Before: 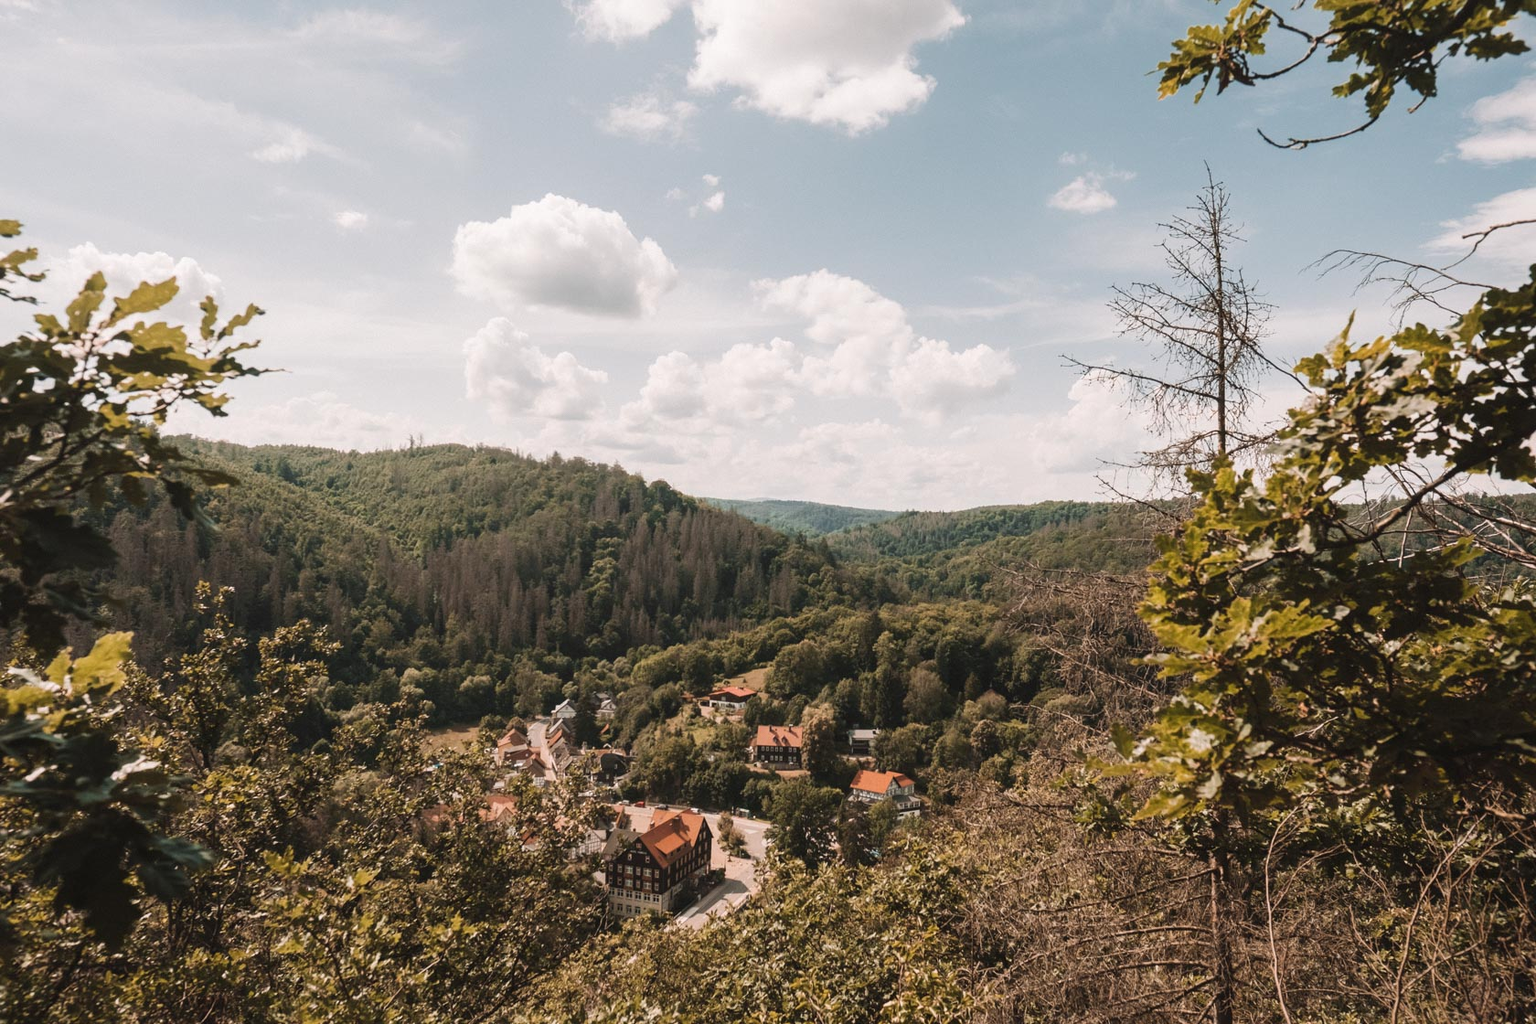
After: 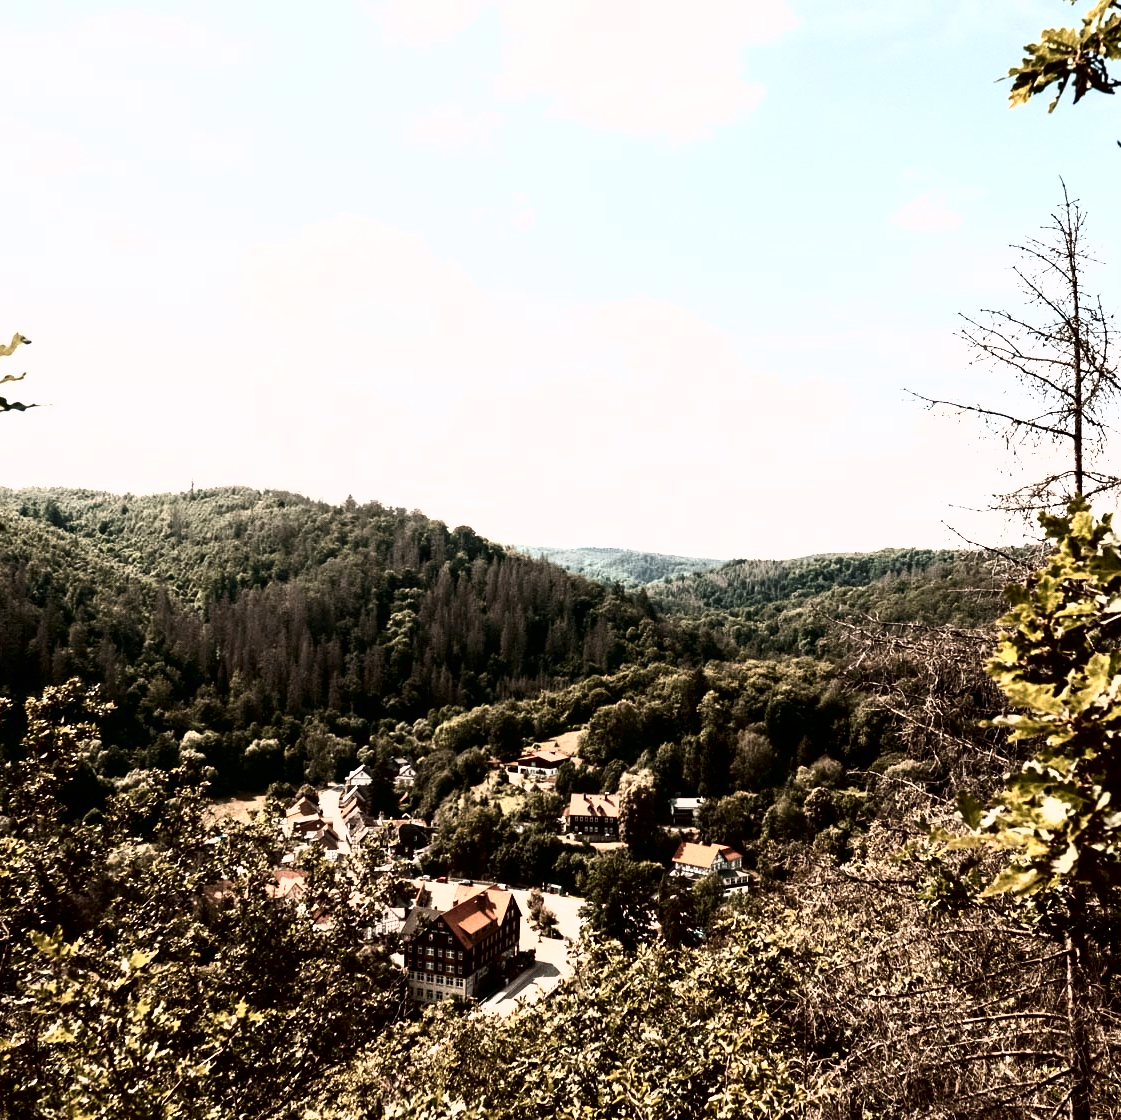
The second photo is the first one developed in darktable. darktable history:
tone curve: curves: ch0 [(0, 0) (0.003, 0) (0.011, 0) (0.025, 0) (0.044, 0.001) (0.069, 0.003) (0.1, 0.003) (0.136, 0.006) (0.177, 0.014) (0.224, 0.056) (0.277, 0.128) (0.335, 0.218) (0.399, 0.346) (0.468, 0.512) (0.543, 0.713) (0.623, 0.898) (0.709, 0.987) (0.801, 0.99) (0.898, 0.99) (1, 1)], color space Lab, independent channels, preserve colors none
crop: left 15.374%, right 17.899%
